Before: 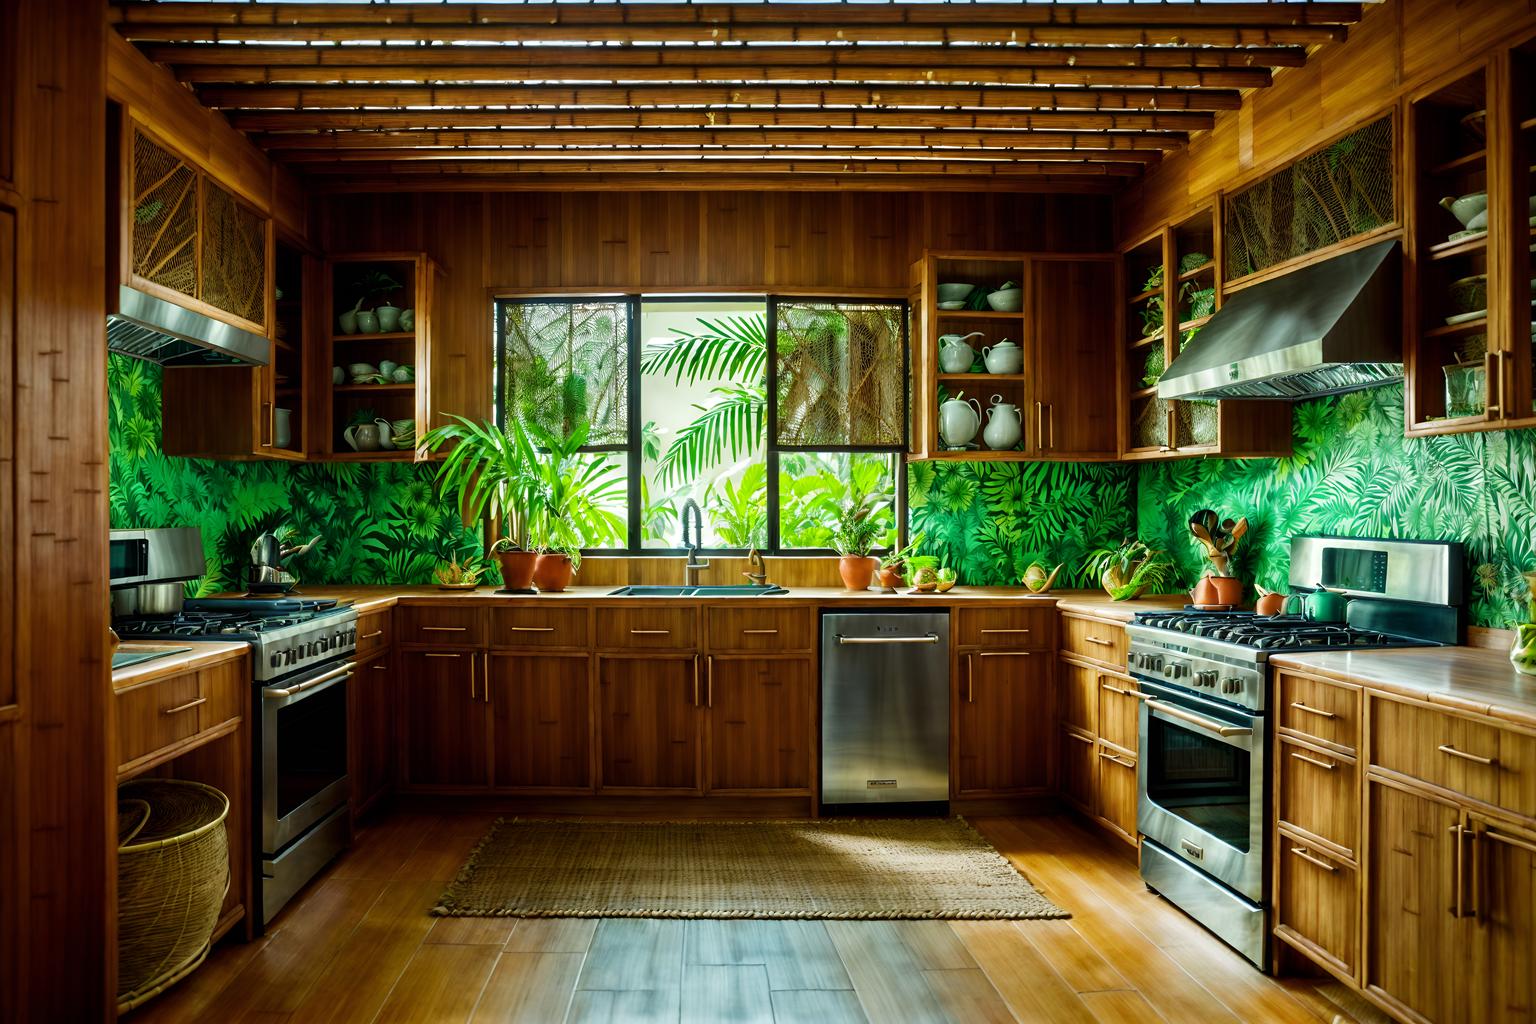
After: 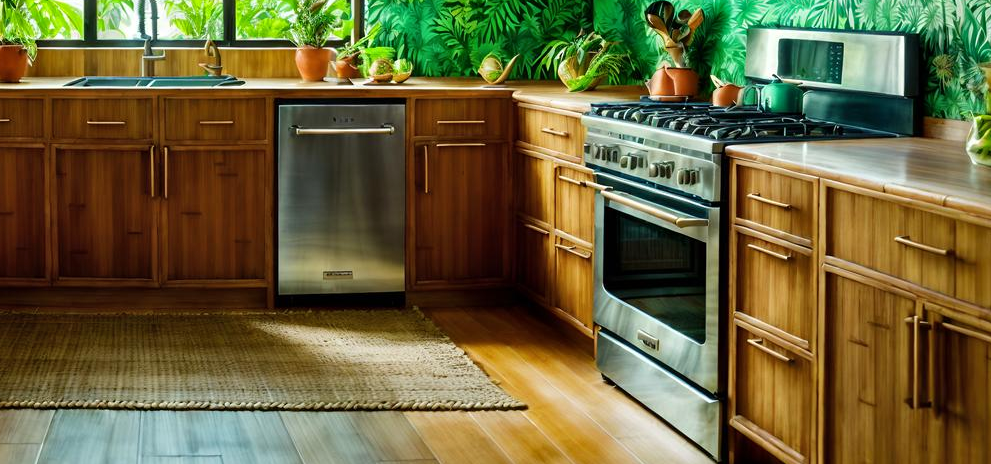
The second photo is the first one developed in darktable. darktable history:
crop and rotate: left 35.441%, top 49.754%, bottom 4.87%
shadows and highlights: soften with gaussian
